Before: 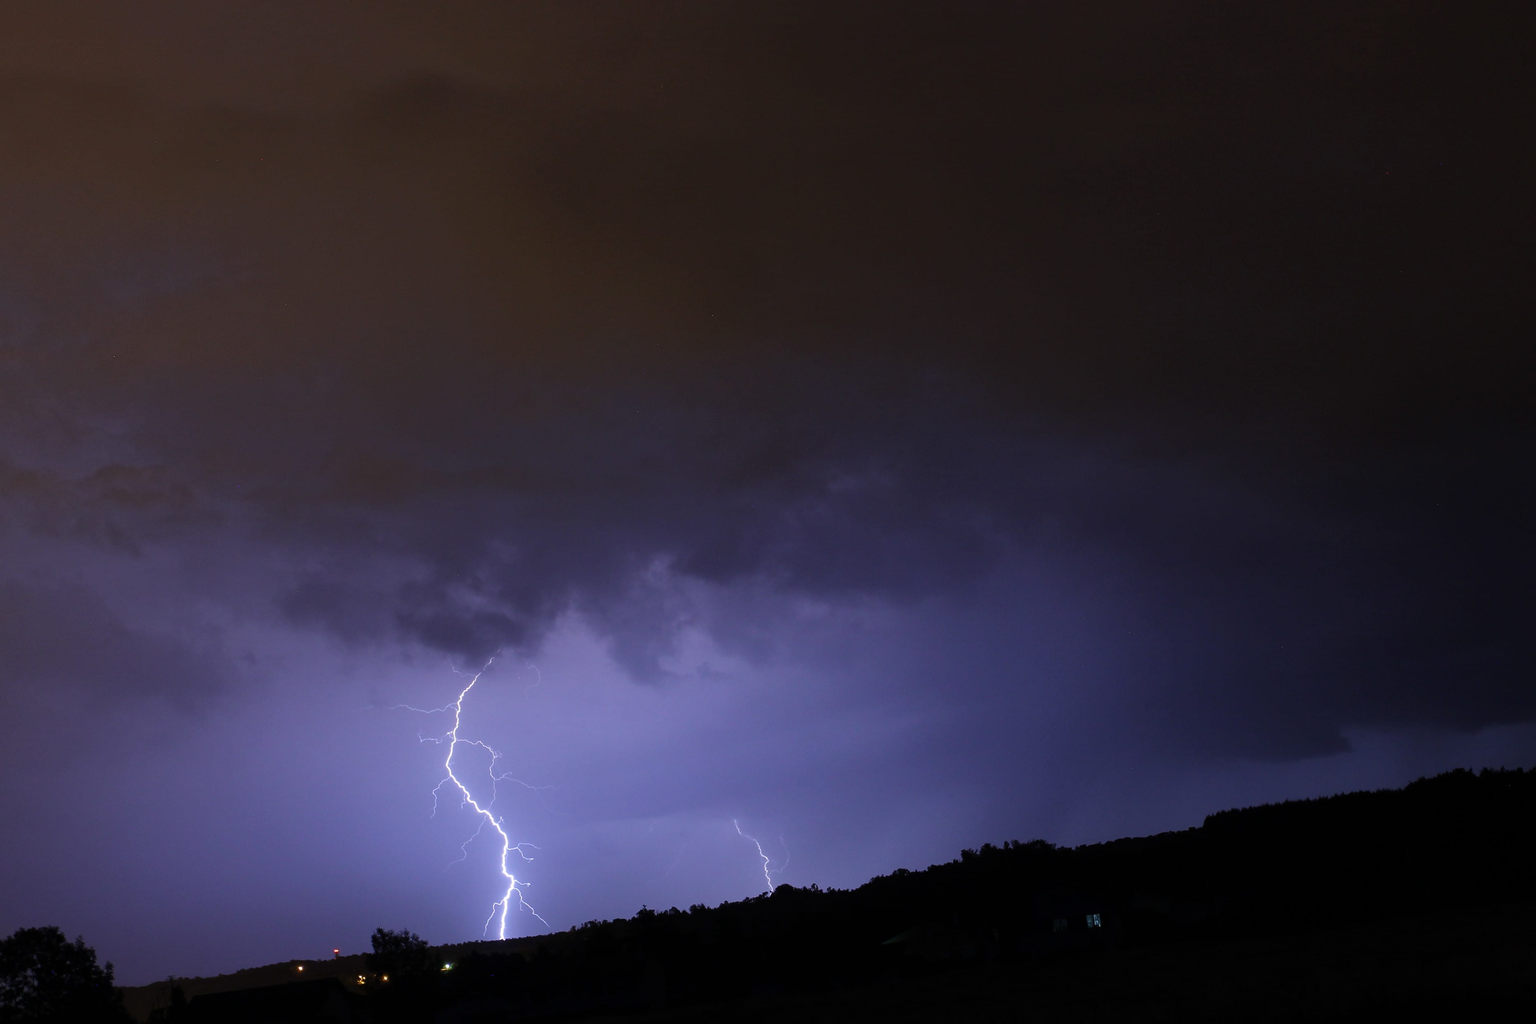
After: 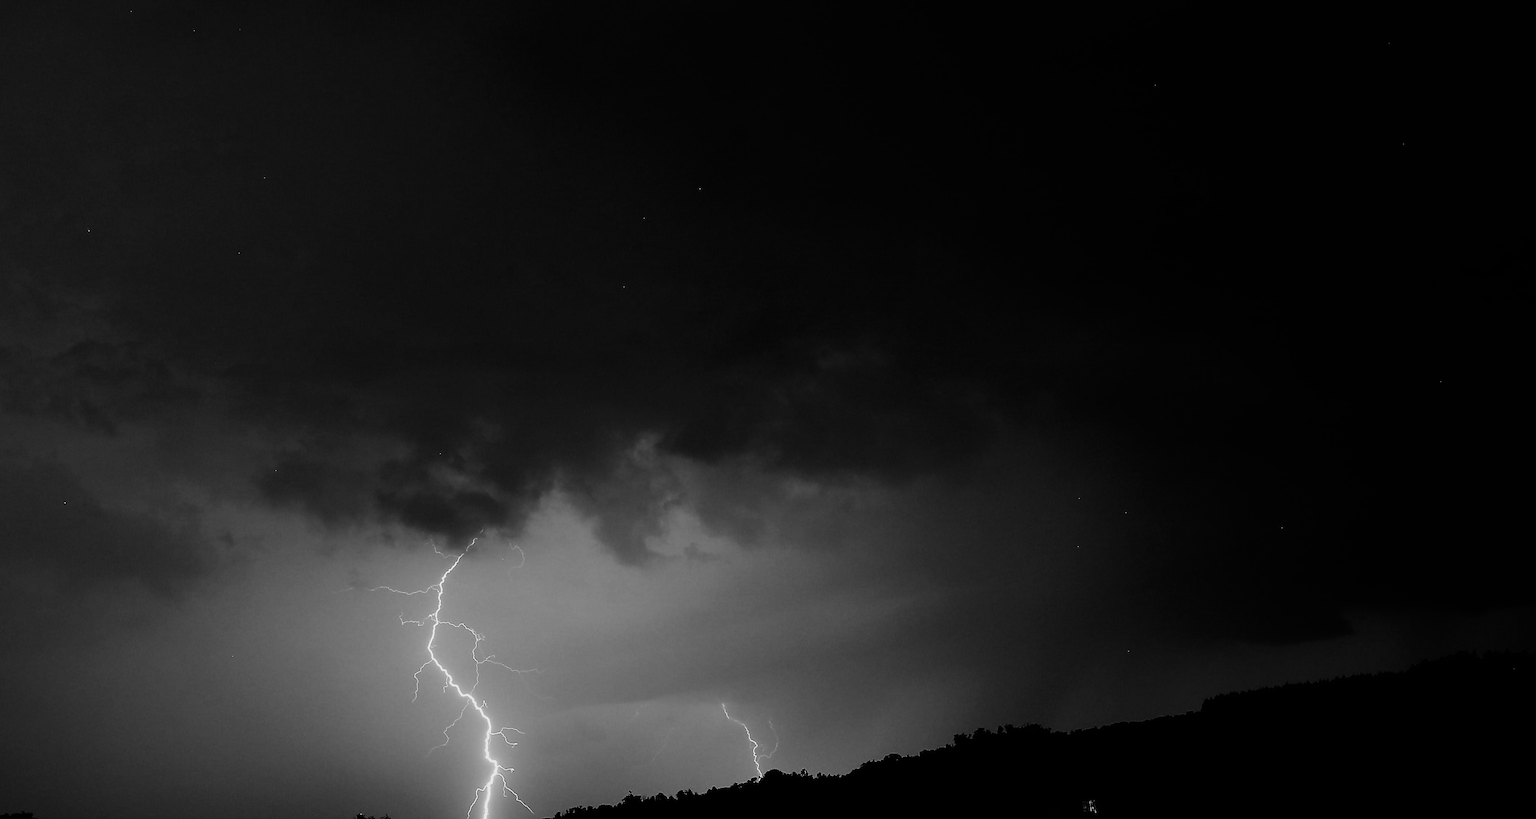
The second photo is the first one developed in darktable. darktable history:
crop and rotate: left 1.796%, top 12.797%, right 0.281%, bottom 8.771%
filmic rgb: black relative exposure -5.05 EV, white relative exposure 3.54 EV, threshold 5.96 EV, hardness 3.17, contrast 1.502, highlights saturation mix -49.42%, preserve chrominance no, color science v5 (2021), contrast in shadows safe, contrast in highlights safe, enable highlight reconstruction true
sharpen: radius 1.349, amount 1.259, threshold 0.754
